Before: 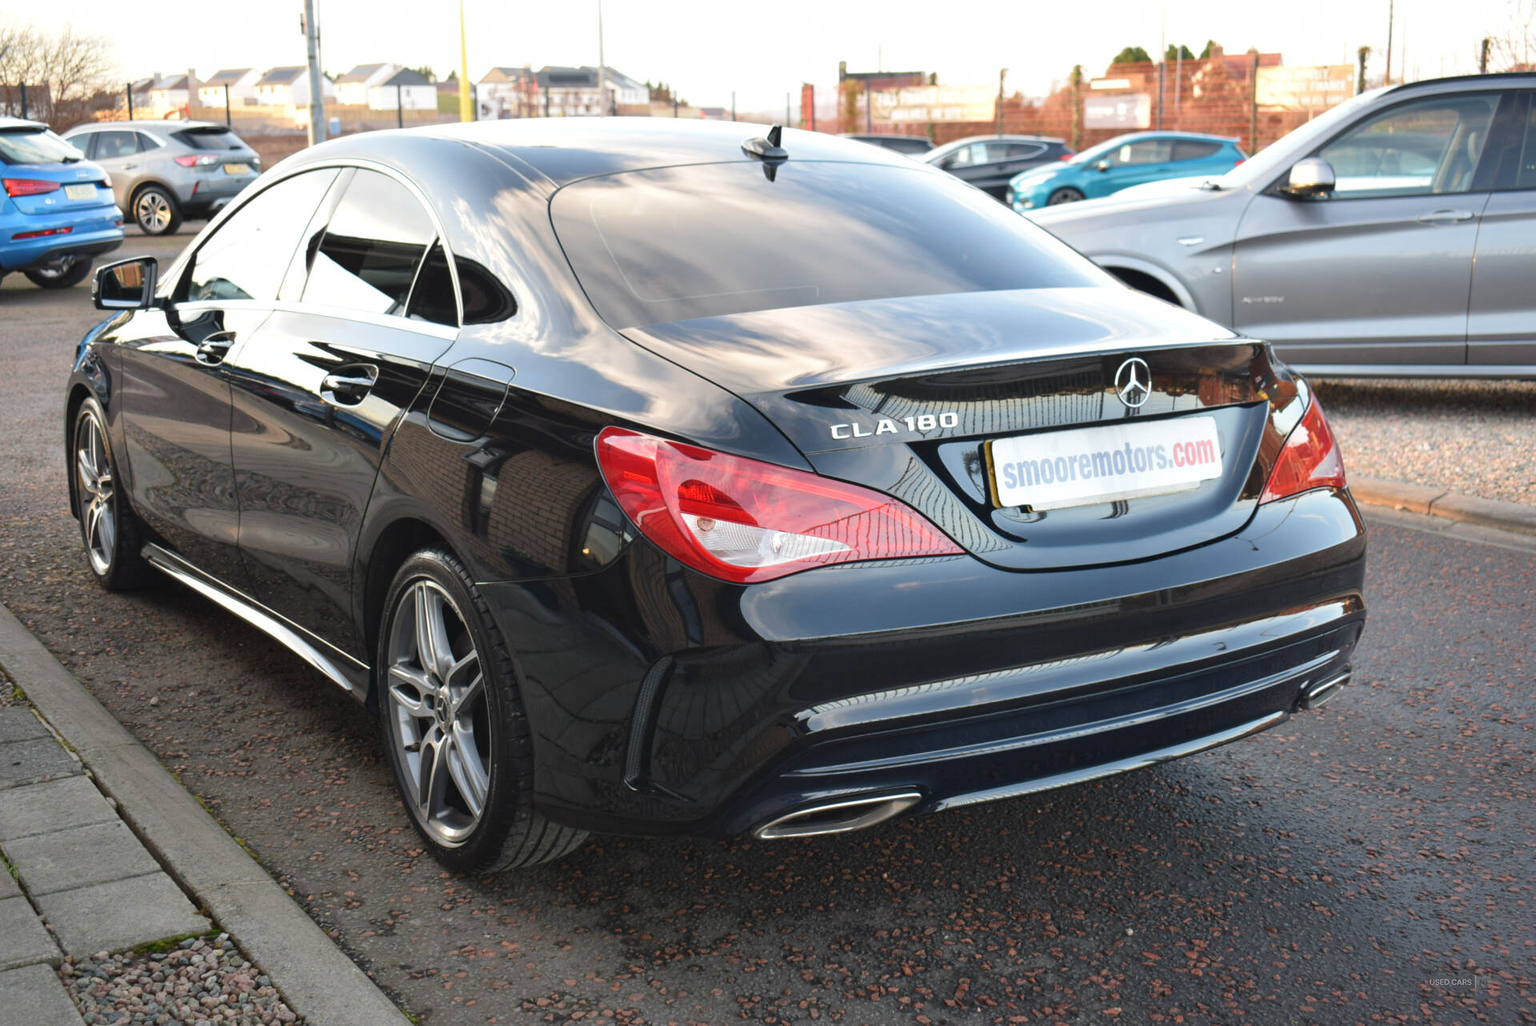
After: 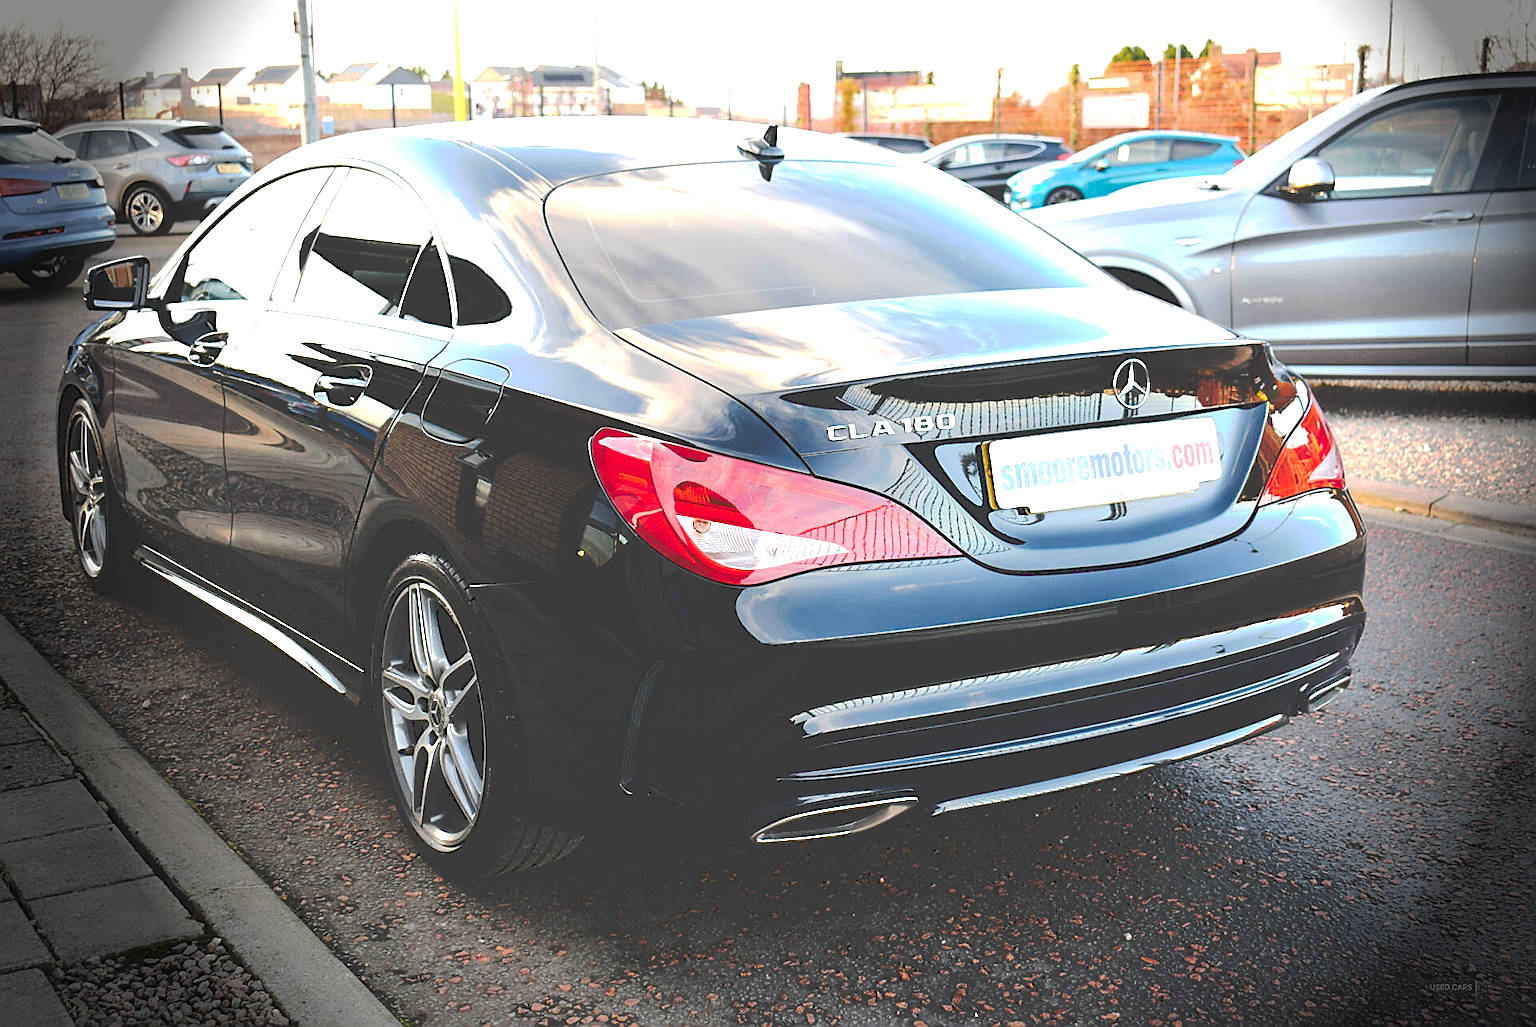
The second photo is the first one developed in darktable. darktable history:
crop and rotate: left 0.614%, top 0.179%, bottom 0.309%
color balance rgb: perceptual saturation grading › global saturation 25%, perceptual brilliance grading › mid-tones 10%, perceptual brilliance grading › shadows 15%, global vibrance 20%
vignetting: fall-off start 76.42%, fall-off radius 27.36%, brightness -0.872, center (0.037, -0.09), width/height ratio 0.971
sharpen: radius 1.4, amount 1.25, threshold 0.7
contrast brightness saturation: contrast 0.03, brightness -0.04
levels: mode automatic, black 0.023%, white 99.97%, levels [0.062, 0.494, 0.925]
tone equalizer: -8 EV -0.75 EV, -7 EV -0.7 EV, -6 EV -0.6 EV, -5 EV -0.4 EV, -3 EV 0.4 EV, -2 EV 0.6 EV, -1 EV 0.7 EV, +0 EV 0.75 EV, edges refinement/feathering 500, mask exposure compensation -1.57 EV, preserve details no
tone curve: curves: ch0 [(0, 0) (0.003, 0.241) (0.011, 0.241) (0.025, 0.242) (0.044, 0.246) (0.069, 0.25) (0.1, 0.251) (0.136, 0.256) (0.177, 0.275) (0.224, 0.293) (0.277, 0.326) (0.335, 0.38) (0.399, 0.449) (0.468, 0.525) (0.543, 0.606) (0.623, 0.683) (0.709, 0.751) (0.801, 0.824) (0.898, 0.871) (1, 1)], preserve colors none
